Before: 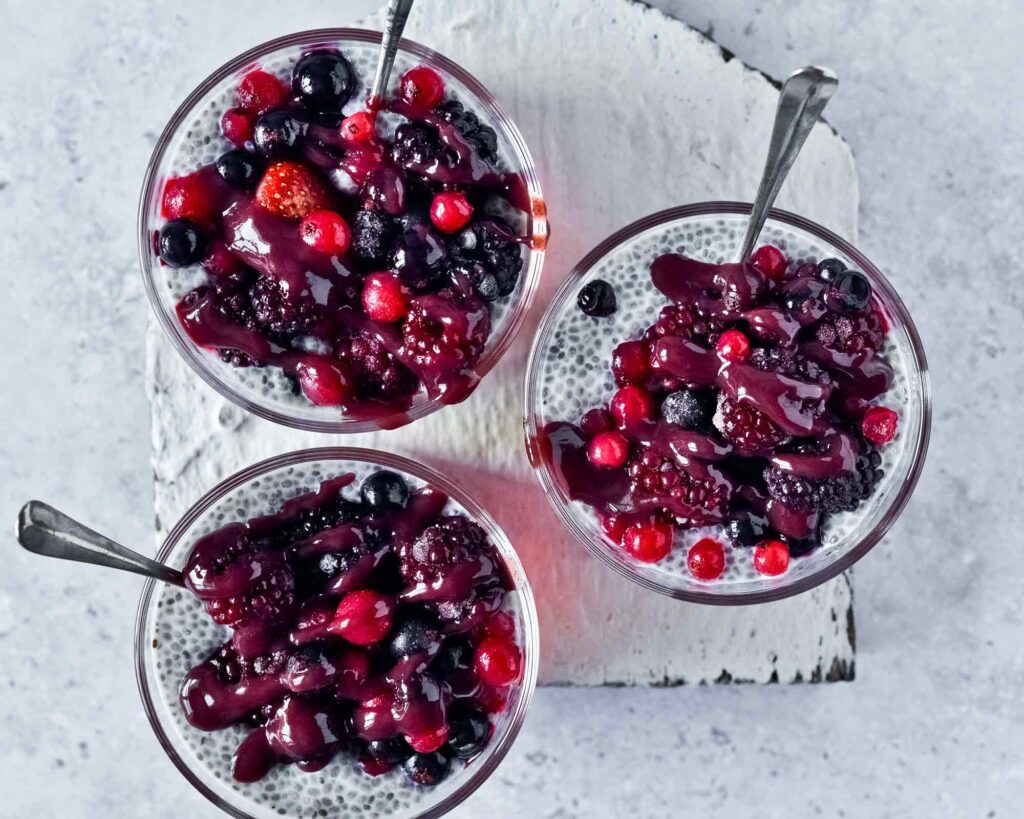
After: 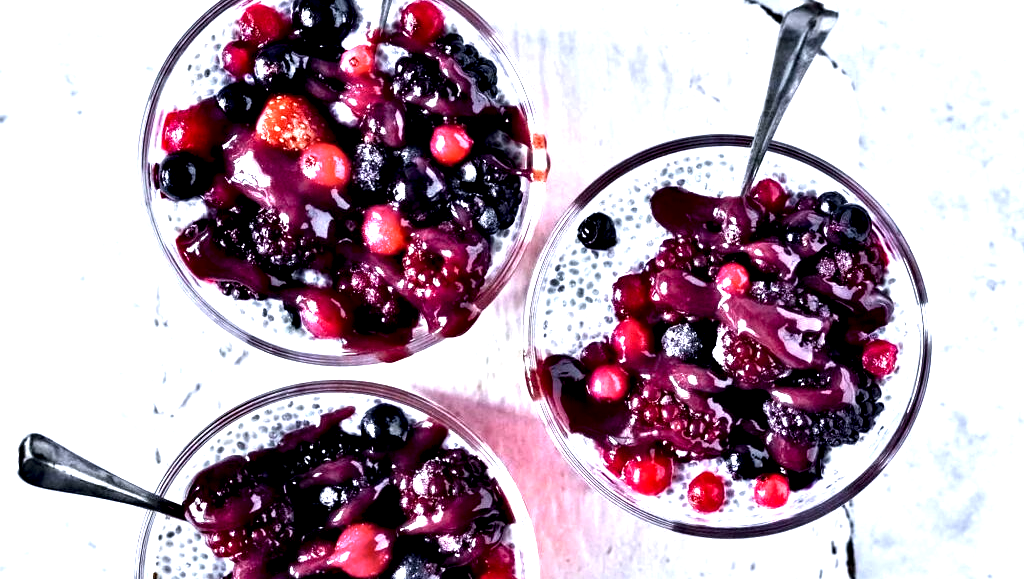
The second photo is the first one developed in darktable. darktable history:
contrast equalizer: octaves 7, y [[0.609, 0.611, 0.615, 0.613, 0.607, 0.603], [0.504, 0.498, 0.496, 0.499, 0.506, 0.516], [0 ×6], [0 ×6], [0 ×6]]
white balance: red 0.984, blue 1.059
rotate and perspective: crop left 0, crop top 0
exposure: black level correction 0.001, exposure 1.129 EV, compensate exposure bias true, compensate highlight preservation false
crop and rotate: top 8.293%, bottom 20.996%
